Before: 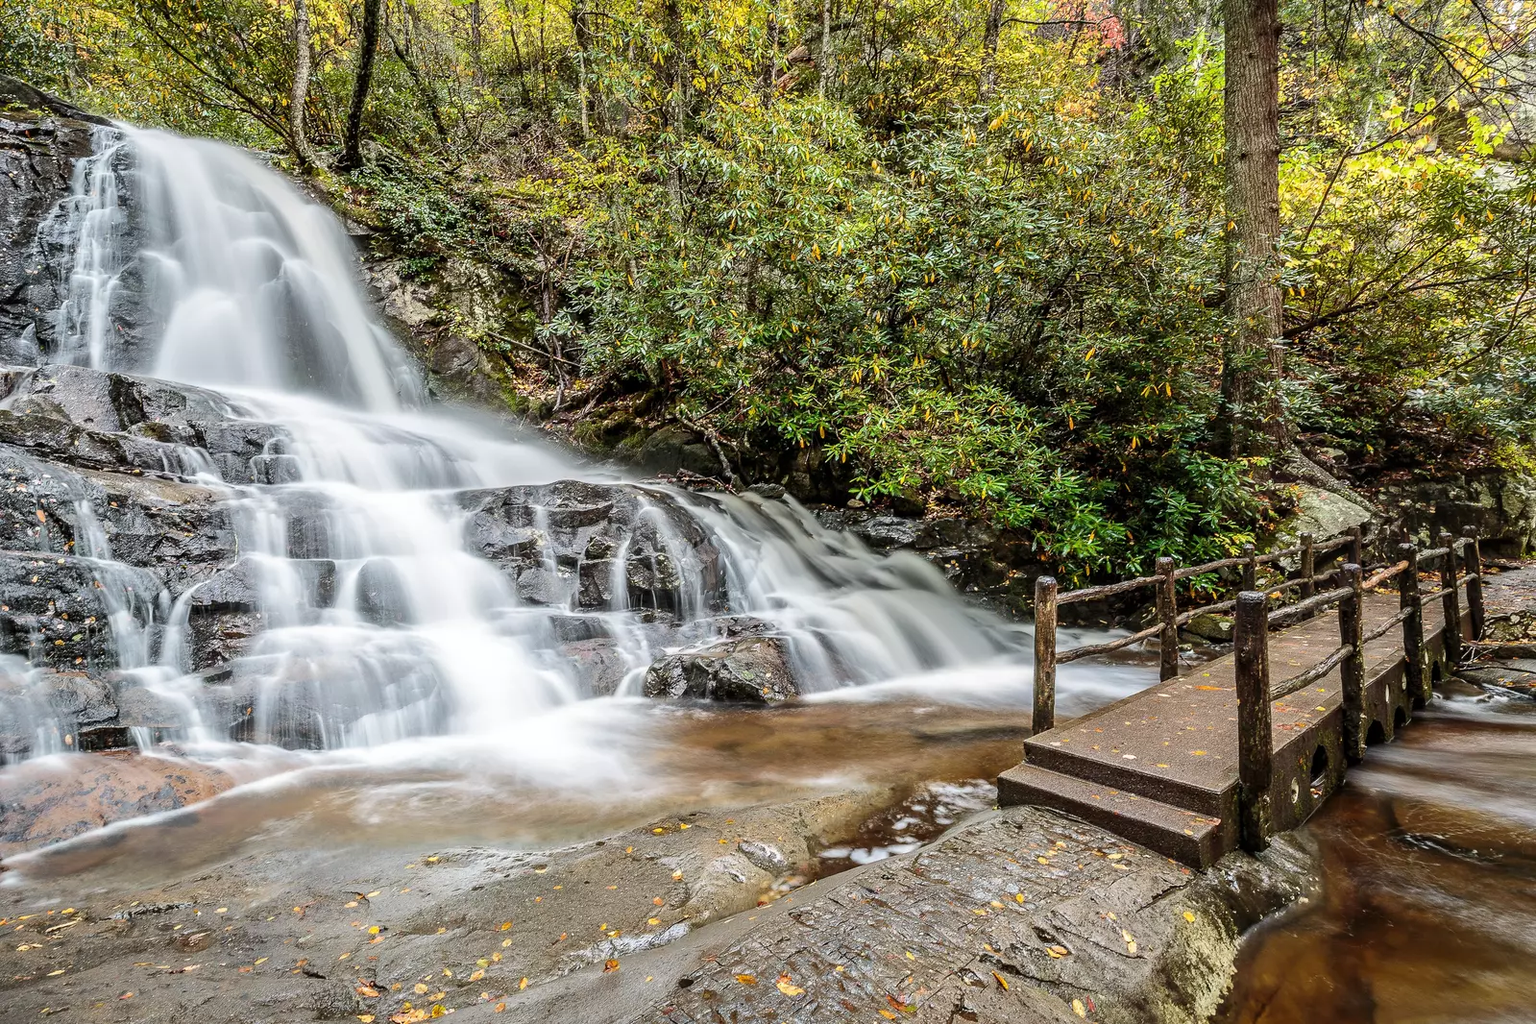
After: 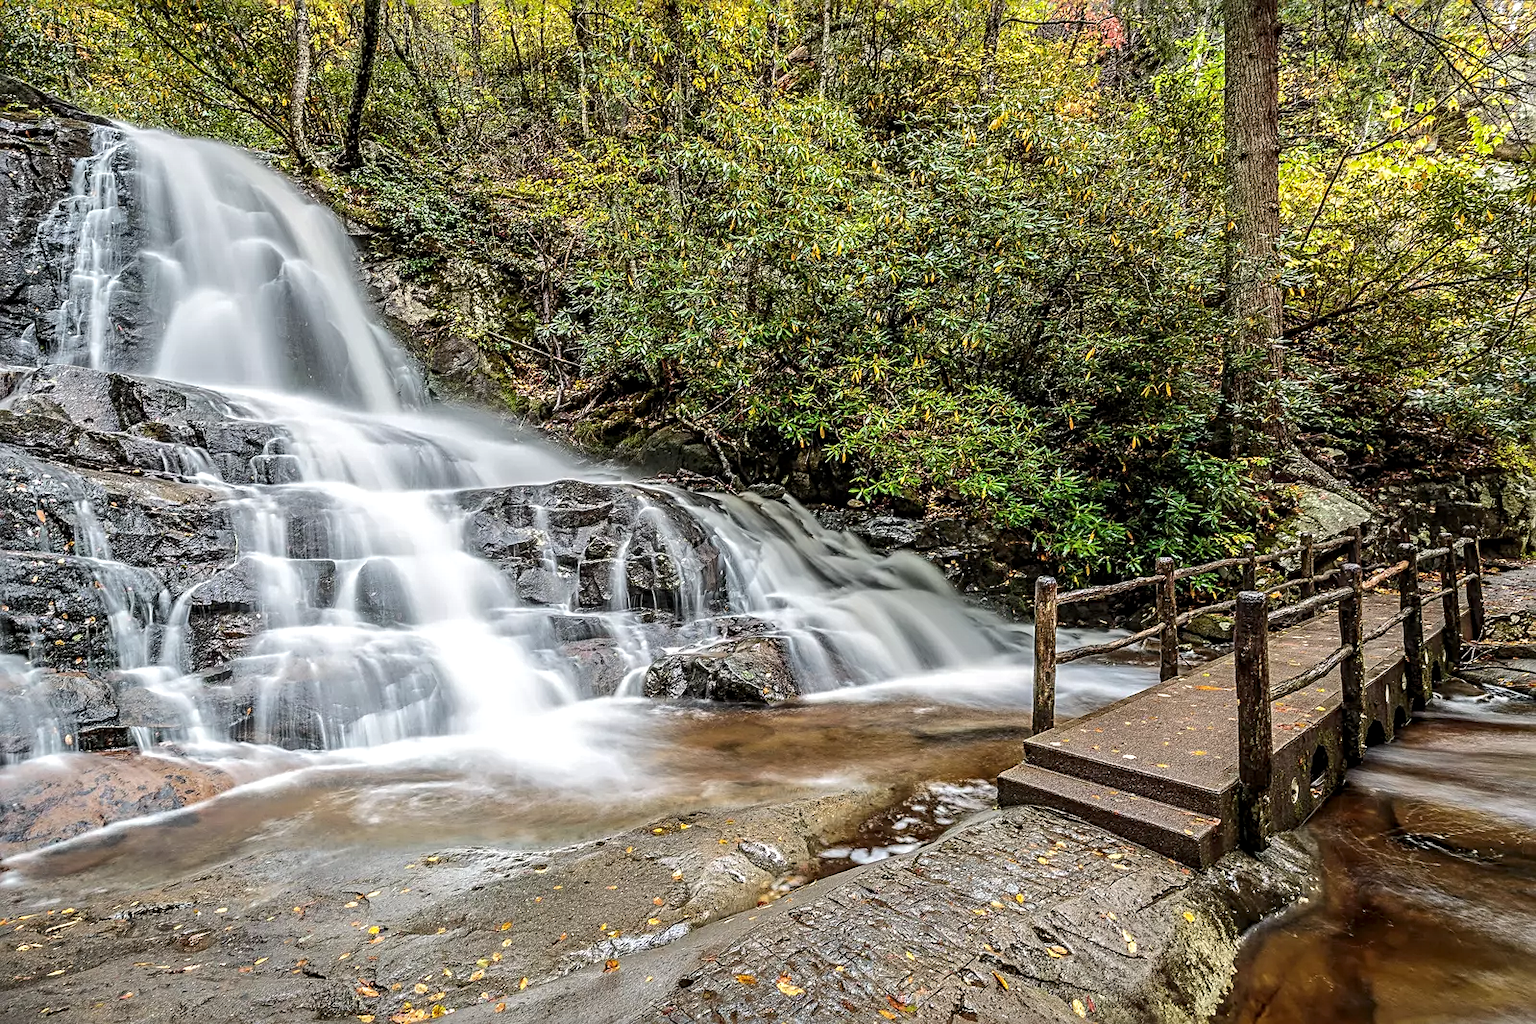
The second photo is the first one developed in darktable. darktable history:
sharpen: radius 2.776
local contrast: on, module defaults
shadows and highlights: shadows 10.3, white point adjustment 1.04, highlights -38.64
